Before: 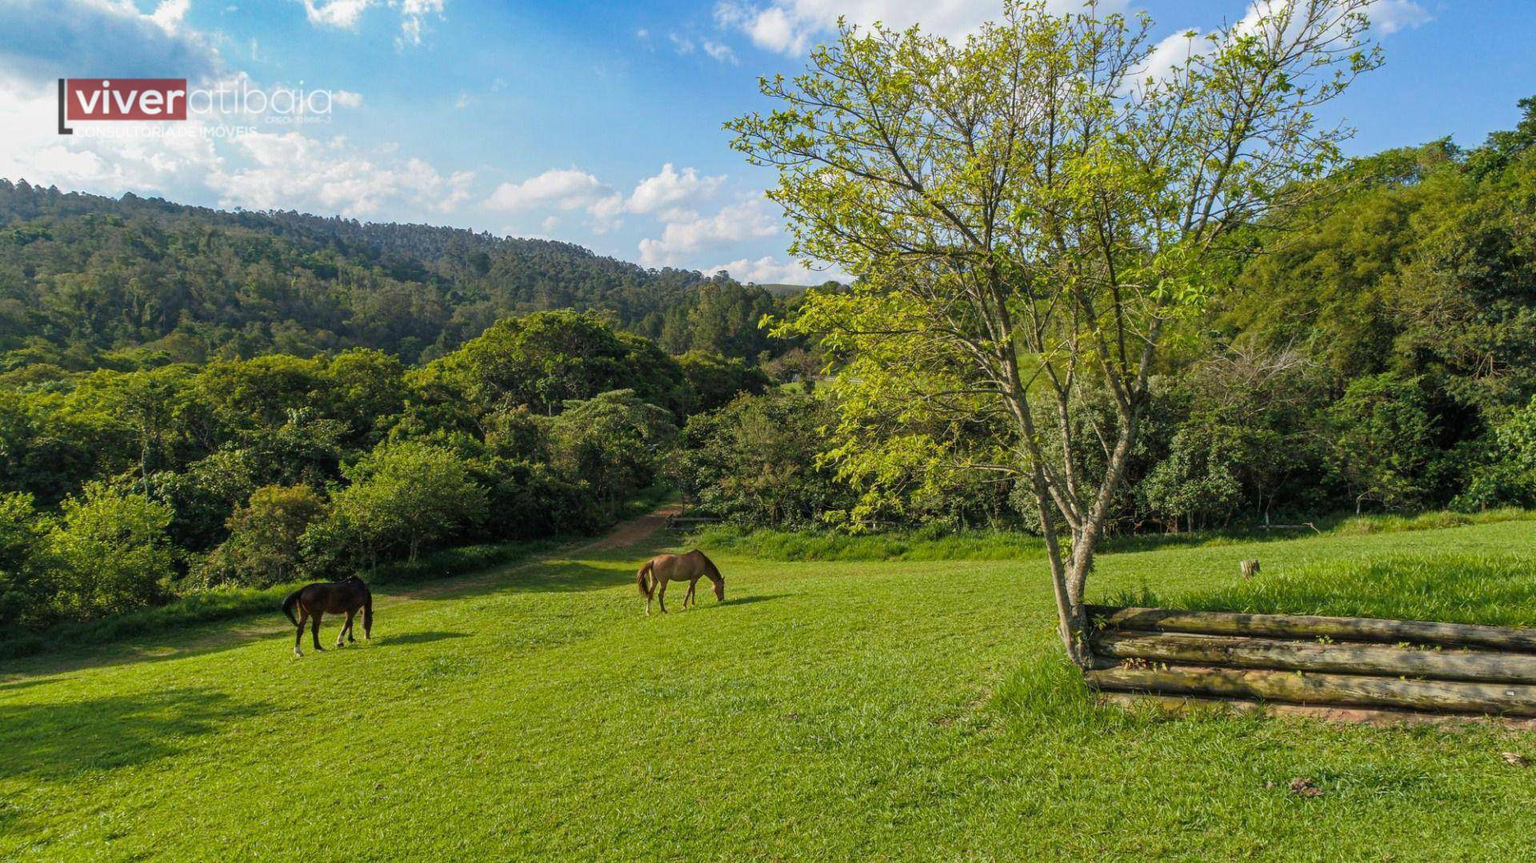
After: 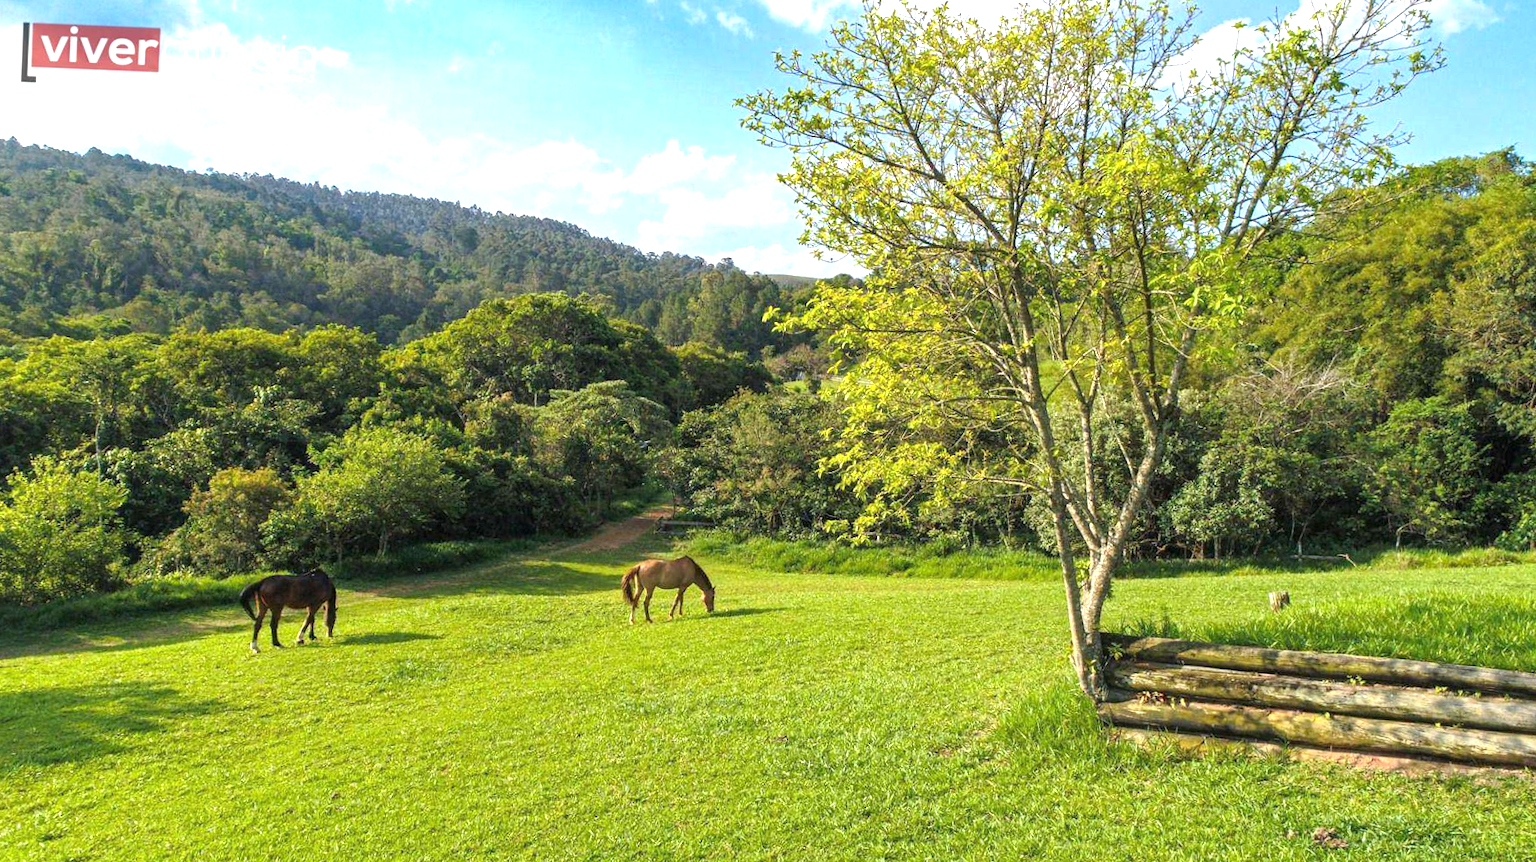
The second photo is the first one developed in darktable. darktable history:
crop and rotate: angle -2.38°
exposure: black level correction 0, exposure 1.015 EV, compensate exposure bias true, compensate highlight preservation false
